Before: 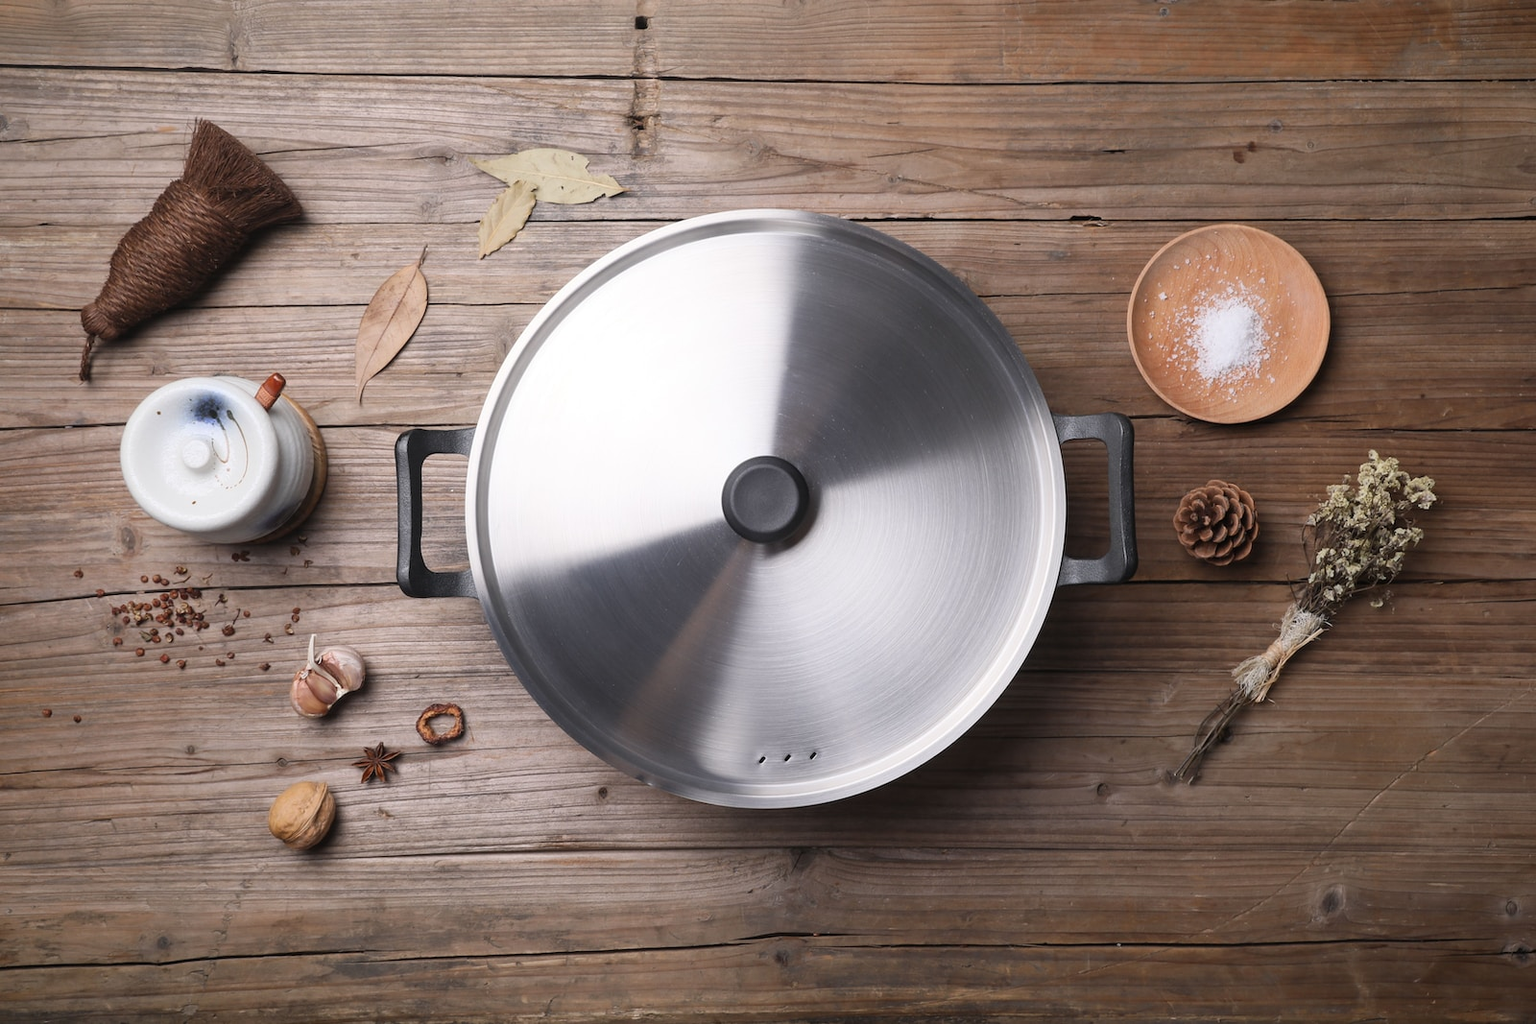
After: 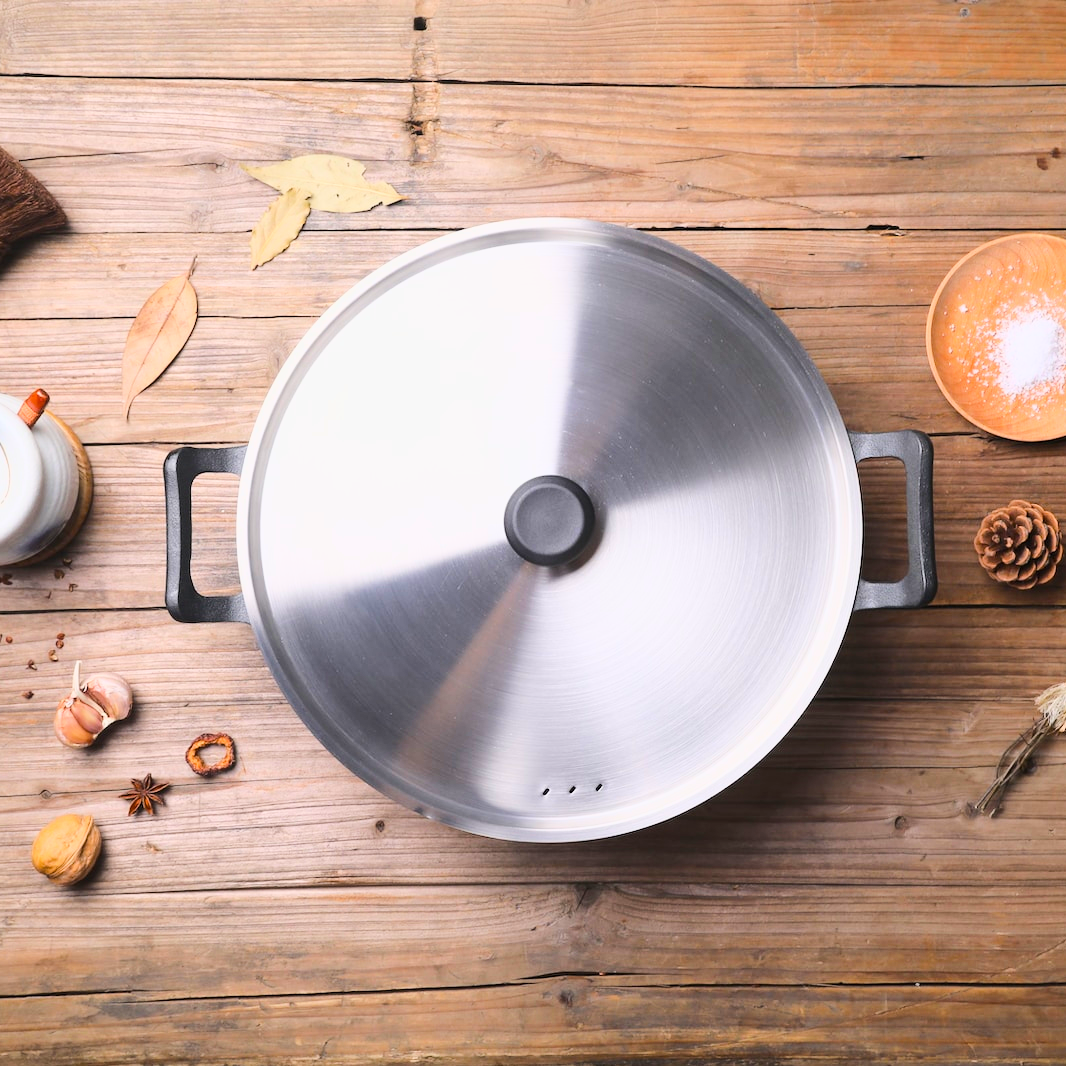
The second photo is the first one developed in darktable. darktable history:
base curve: curves: ch0 [(0, 0) (0.025, 0.046) (0.112, 0.277) (0.467, 0.74) (0.814, 0.929) (1, 0.942)]
crop and rotate: left 15.546%, right 17.787%
color balance rgb: perceptual saturation grading › global saturation 30%, global vibrance 20%
